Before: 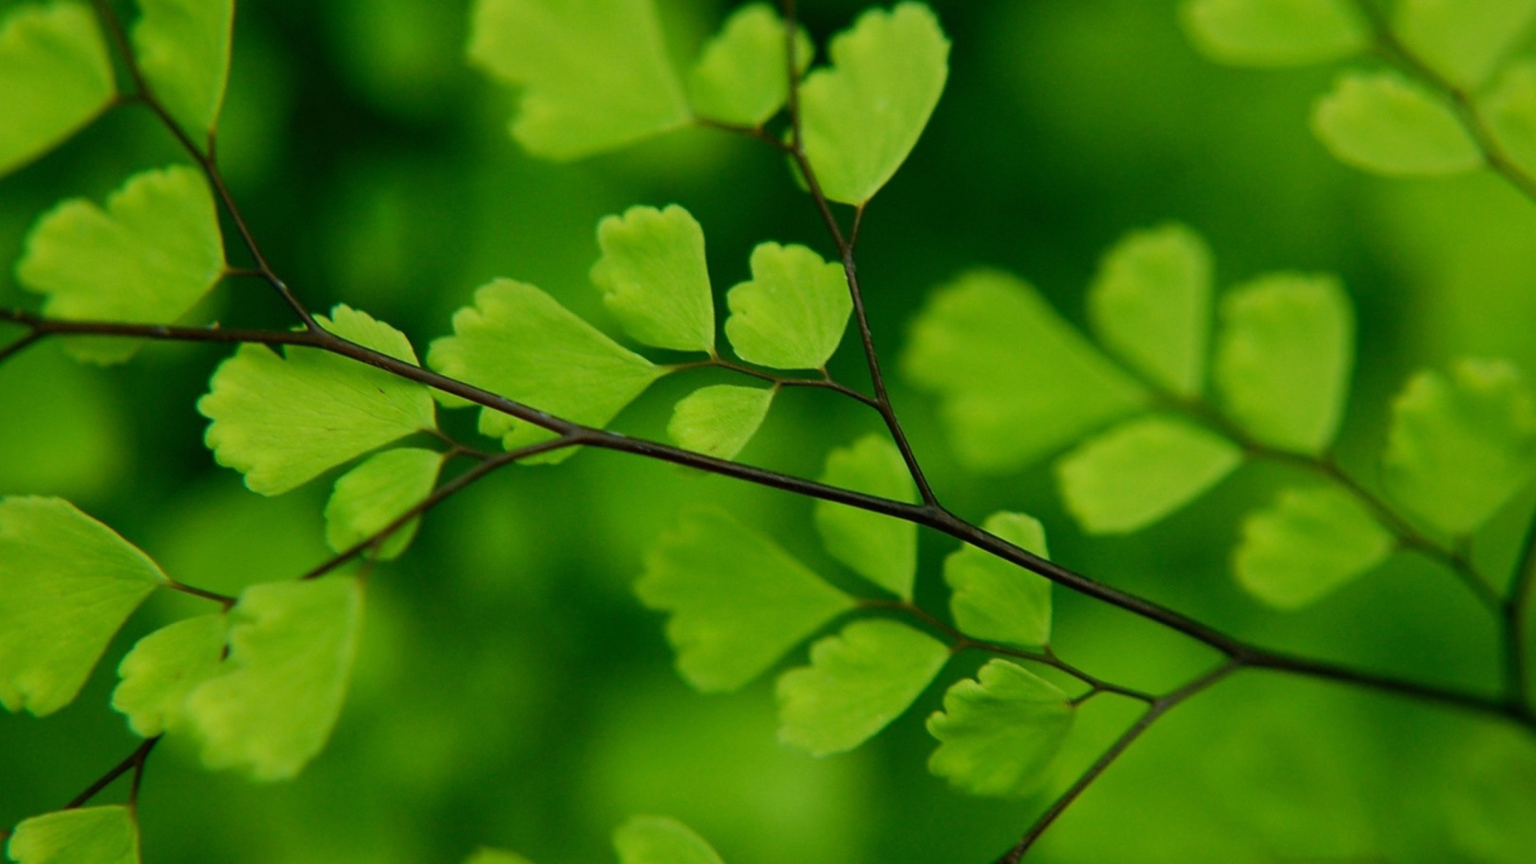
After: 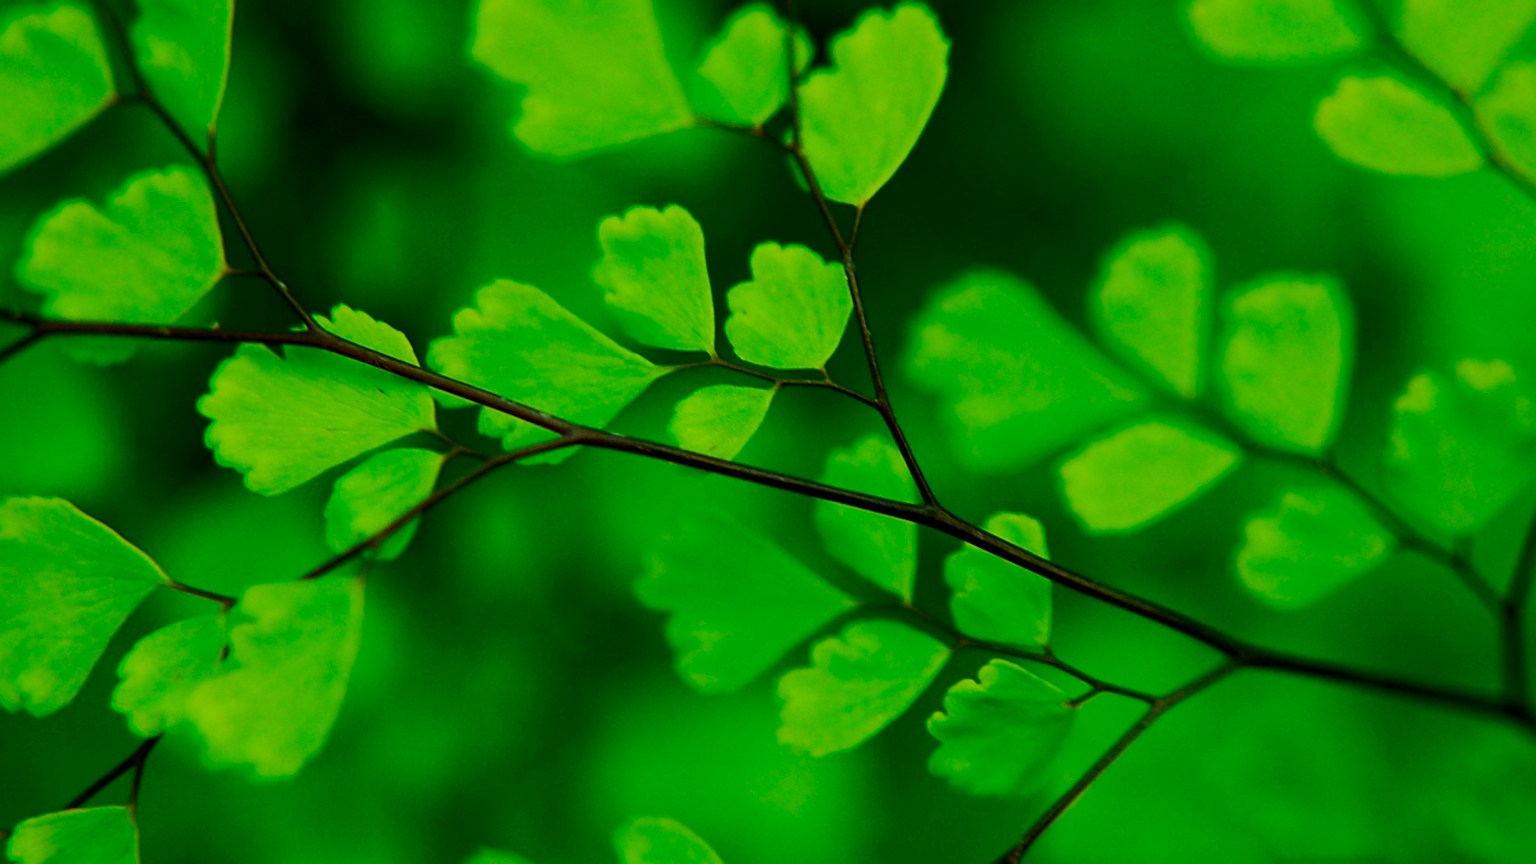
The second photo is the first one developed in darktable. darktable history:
contrast brightness saturation: contrast 0.256, brightness 0.014, saturation 0.879
filmic rgb: black relative exposure -8.81 EV, white relative exposure 4.99 EV, target black luminance 0%, hardness 3.79, latitude 66.44%, contrast 0.814, highlights saturation mix 10.14%, shadows ↔ highlights balance 20.02%
sharpen: amount 0.201
